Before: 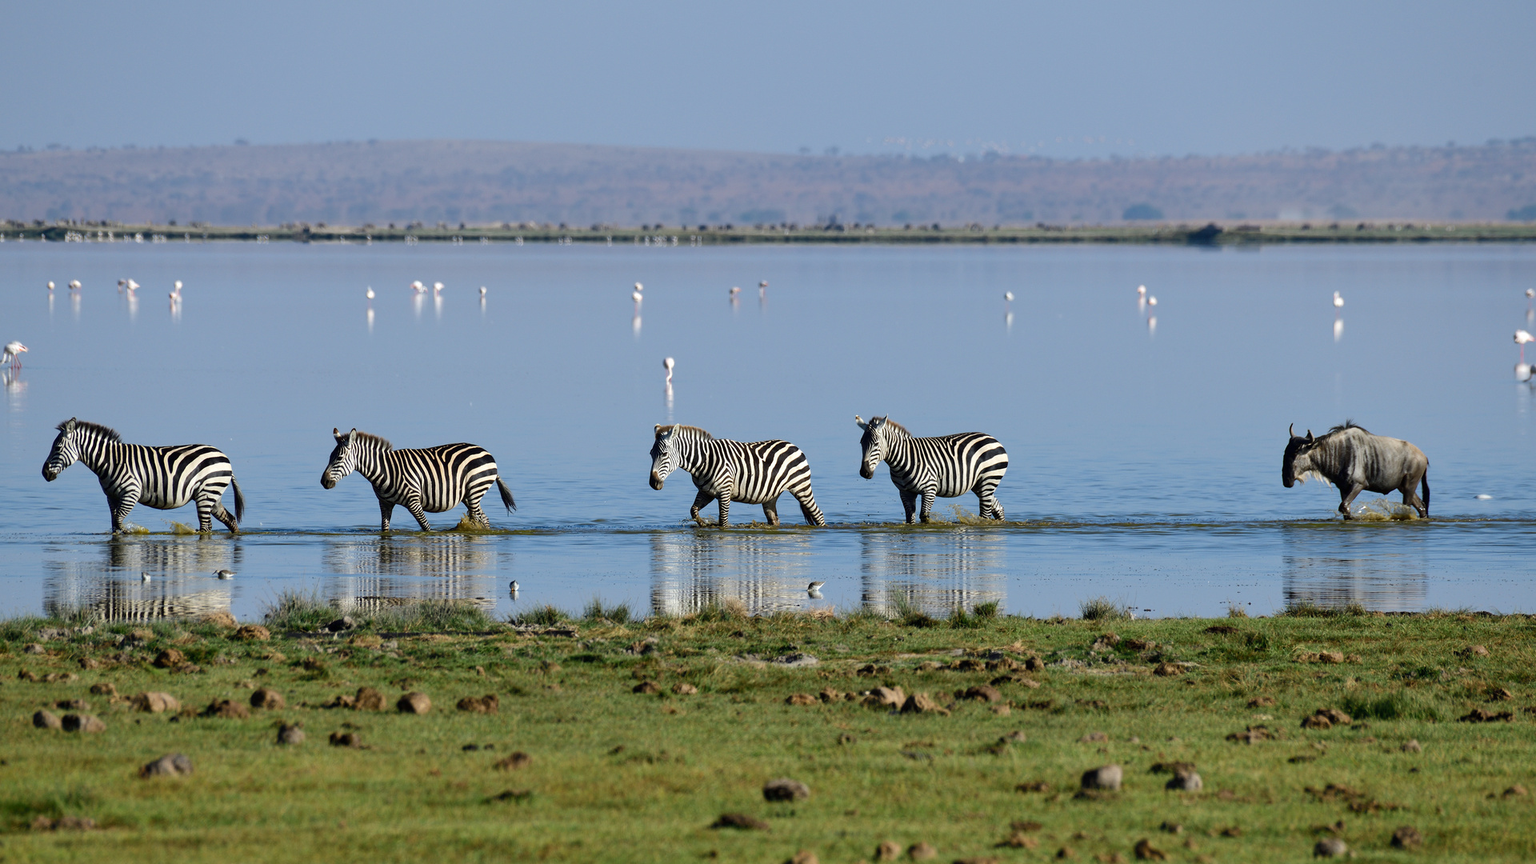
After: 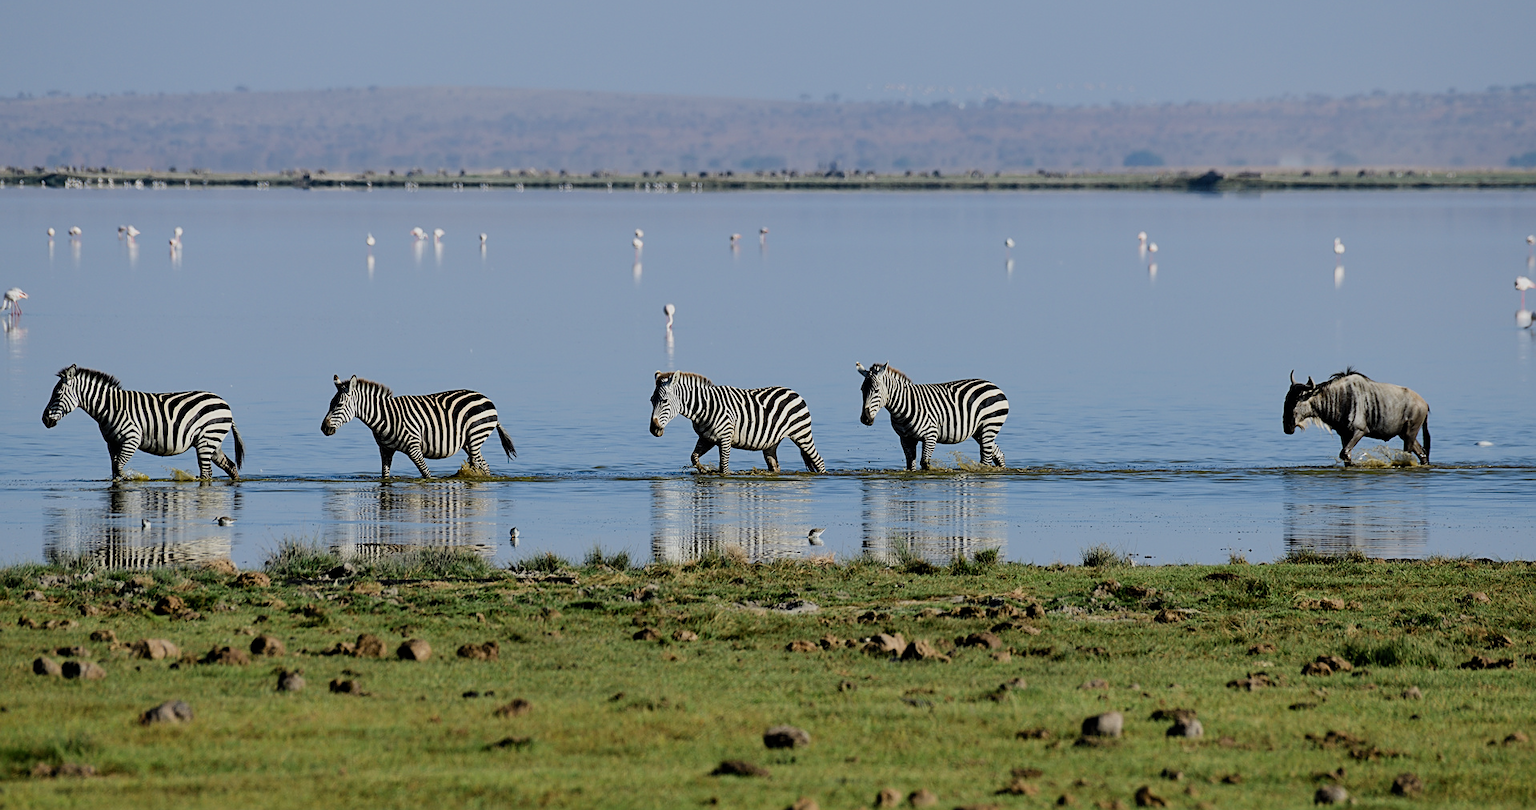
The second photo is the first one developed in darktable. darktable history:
sharpen: on, module defaults
crop and rotate: top 6.253%
filmic rgb: black relative exposure -7.65 EV, white relative exposure 4.56 EV, hardness 3.61
tone equalizer: on, module defaults
